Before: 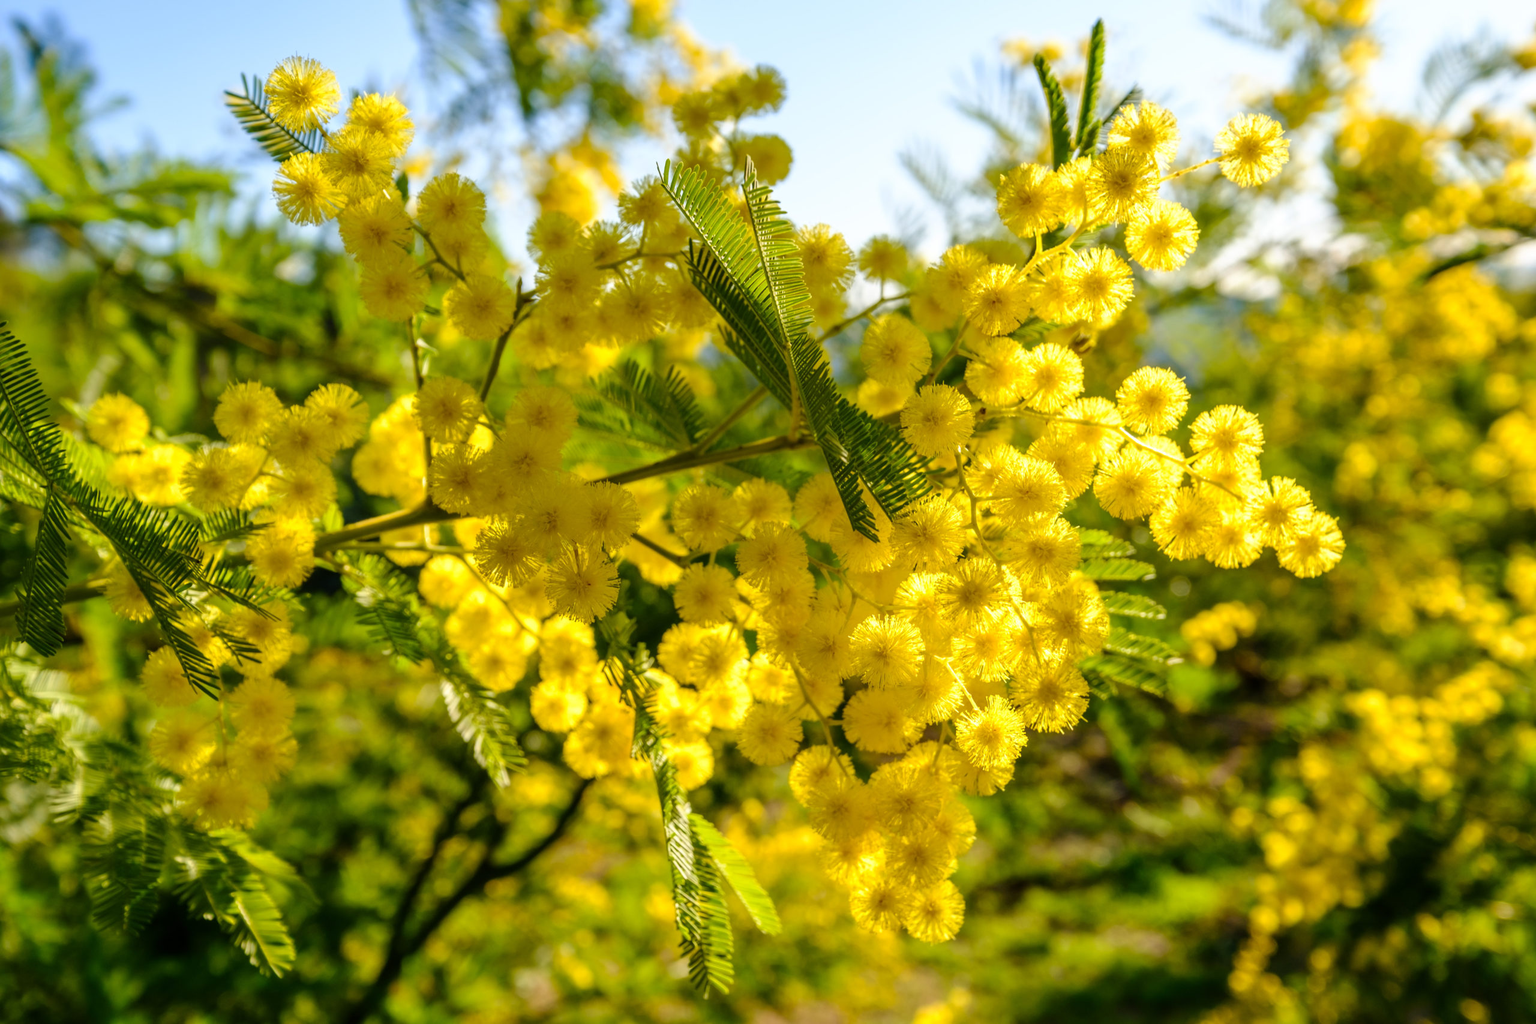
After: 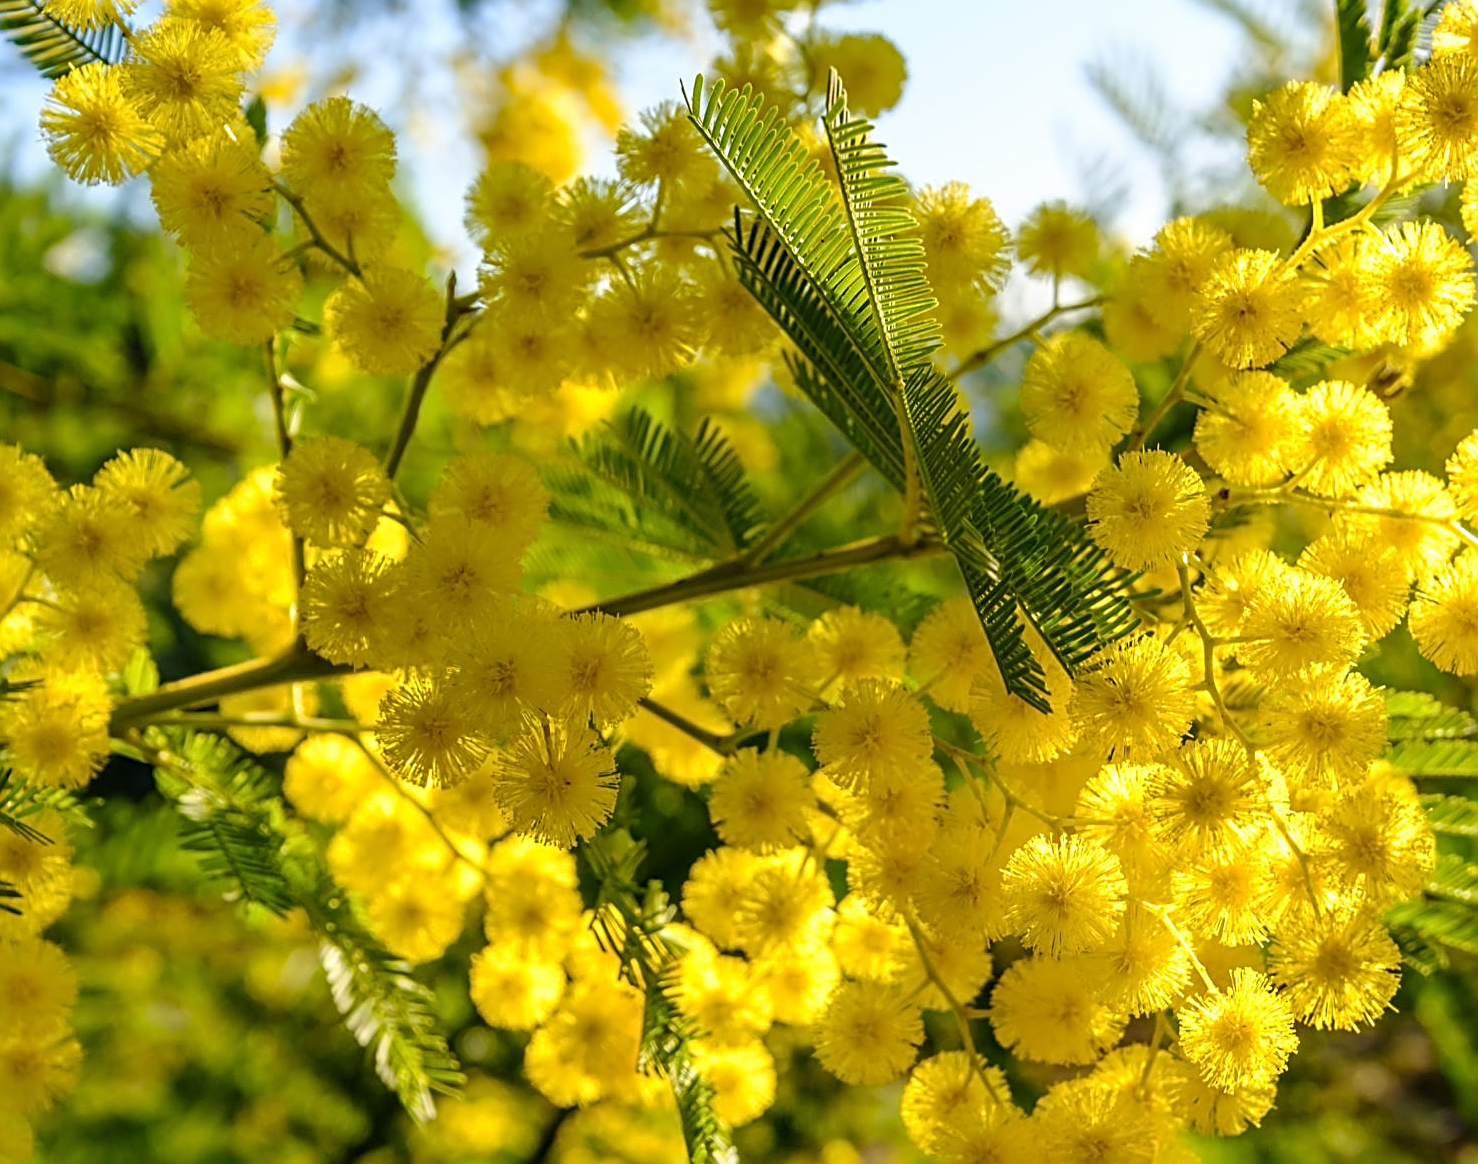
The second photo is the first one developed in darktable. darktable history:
crop: left 16.202%, top 11.208%, right 26.045%, bottom 20.557%
sharpen: radius 2.676, amount 0.669
